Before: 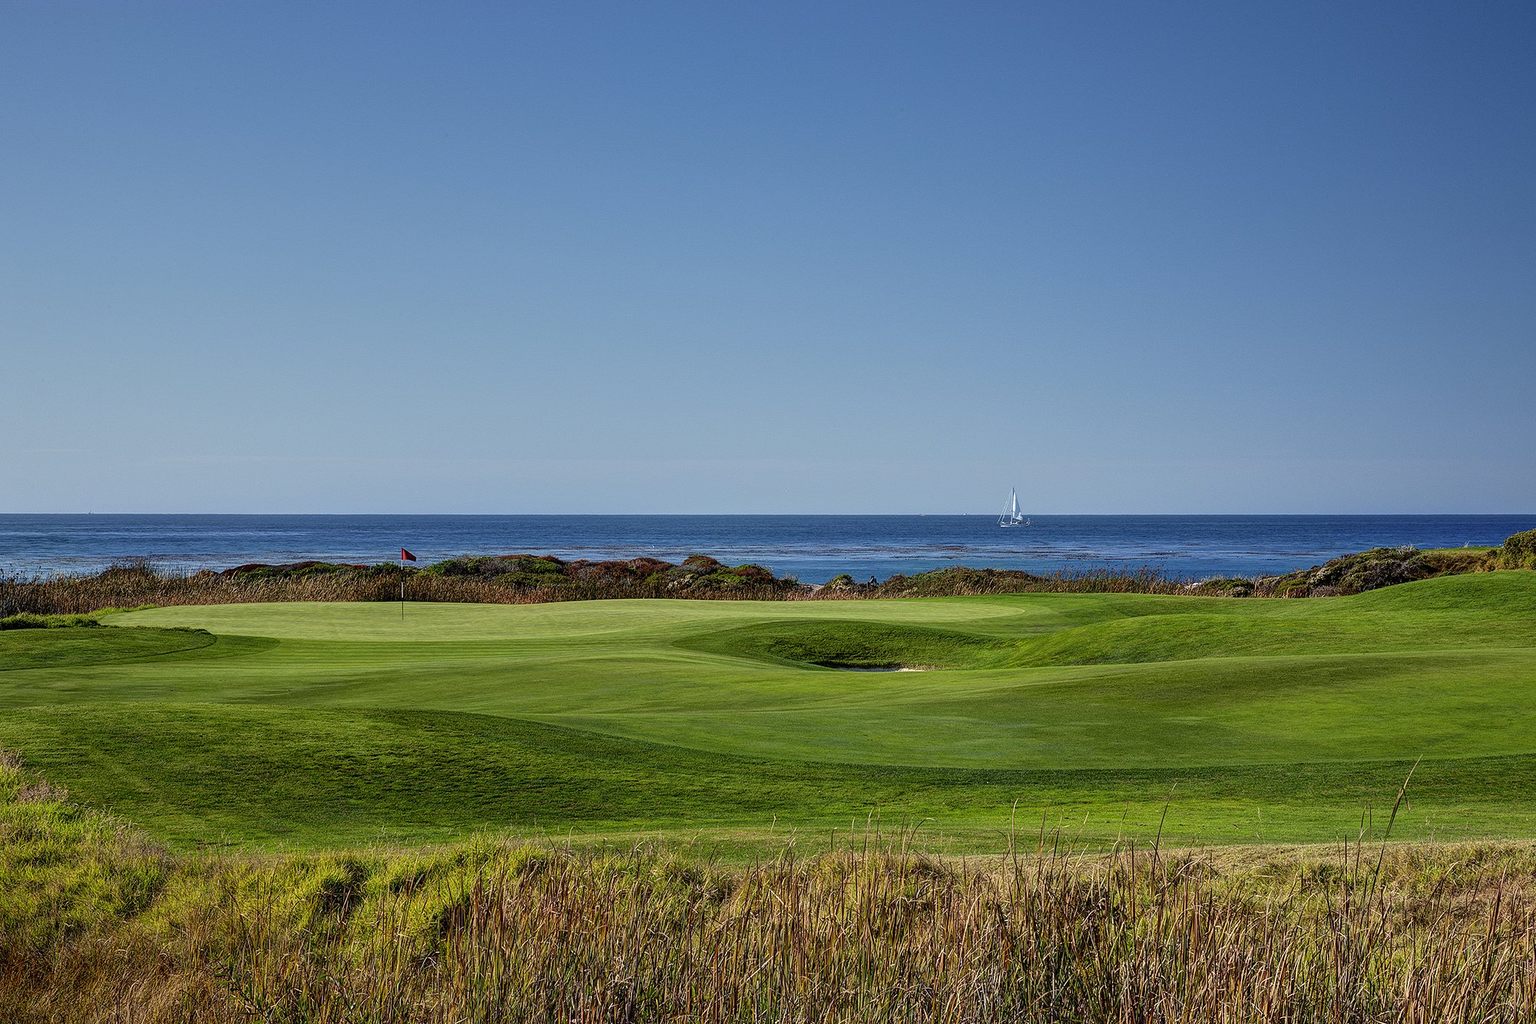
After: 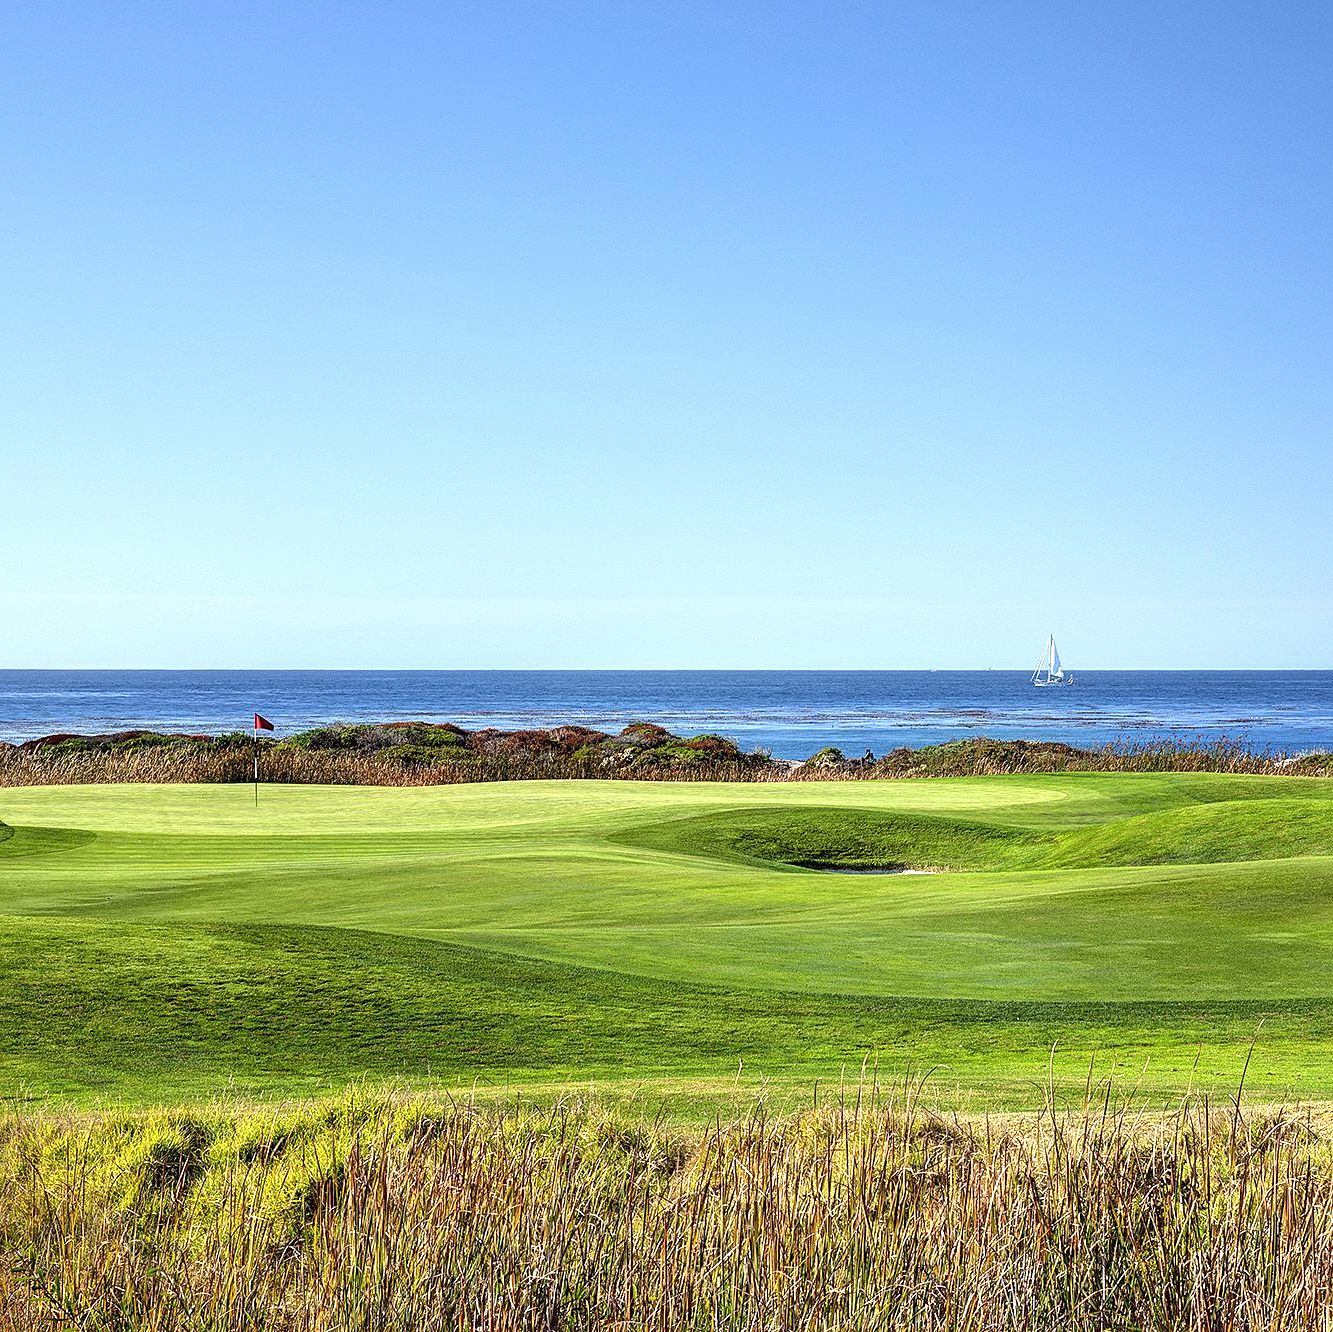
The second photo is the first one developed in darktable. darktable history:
crop and rotate: left 13.419%, right 19.929%
exposure: black level correction 0, exposure 1.2 EV, compensate highlight preservation false
sharpen: amount 0.215
